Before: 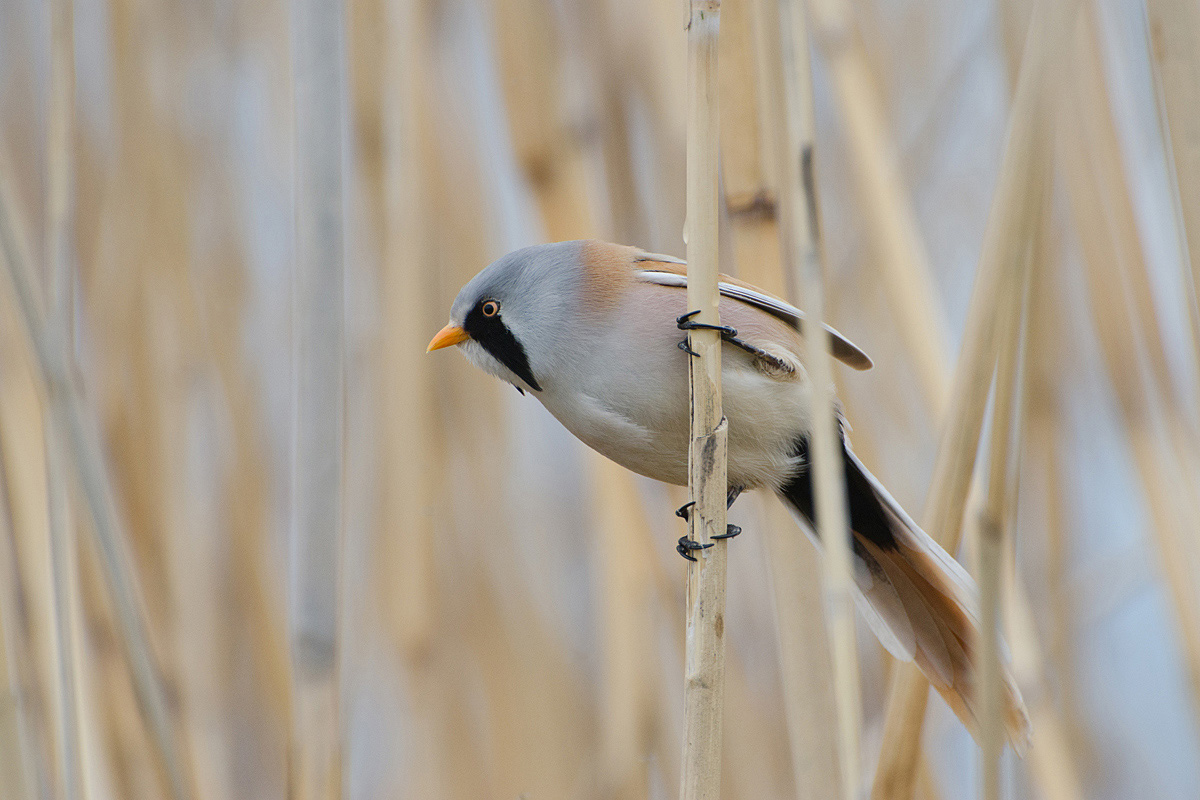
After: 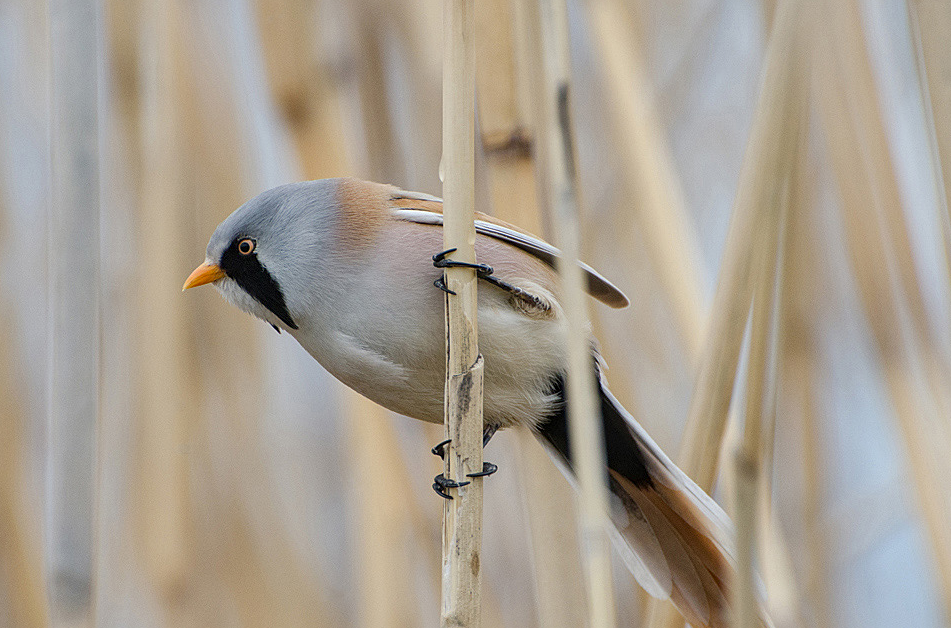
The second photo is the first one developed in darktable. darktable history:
sharpen: radius 1.272, amount 0.292, threshold 0.067
crop and rotate: left 20.358%, top 7.806%, right 0.389%, bottom 13.612%
local contrast: on, module defaults
